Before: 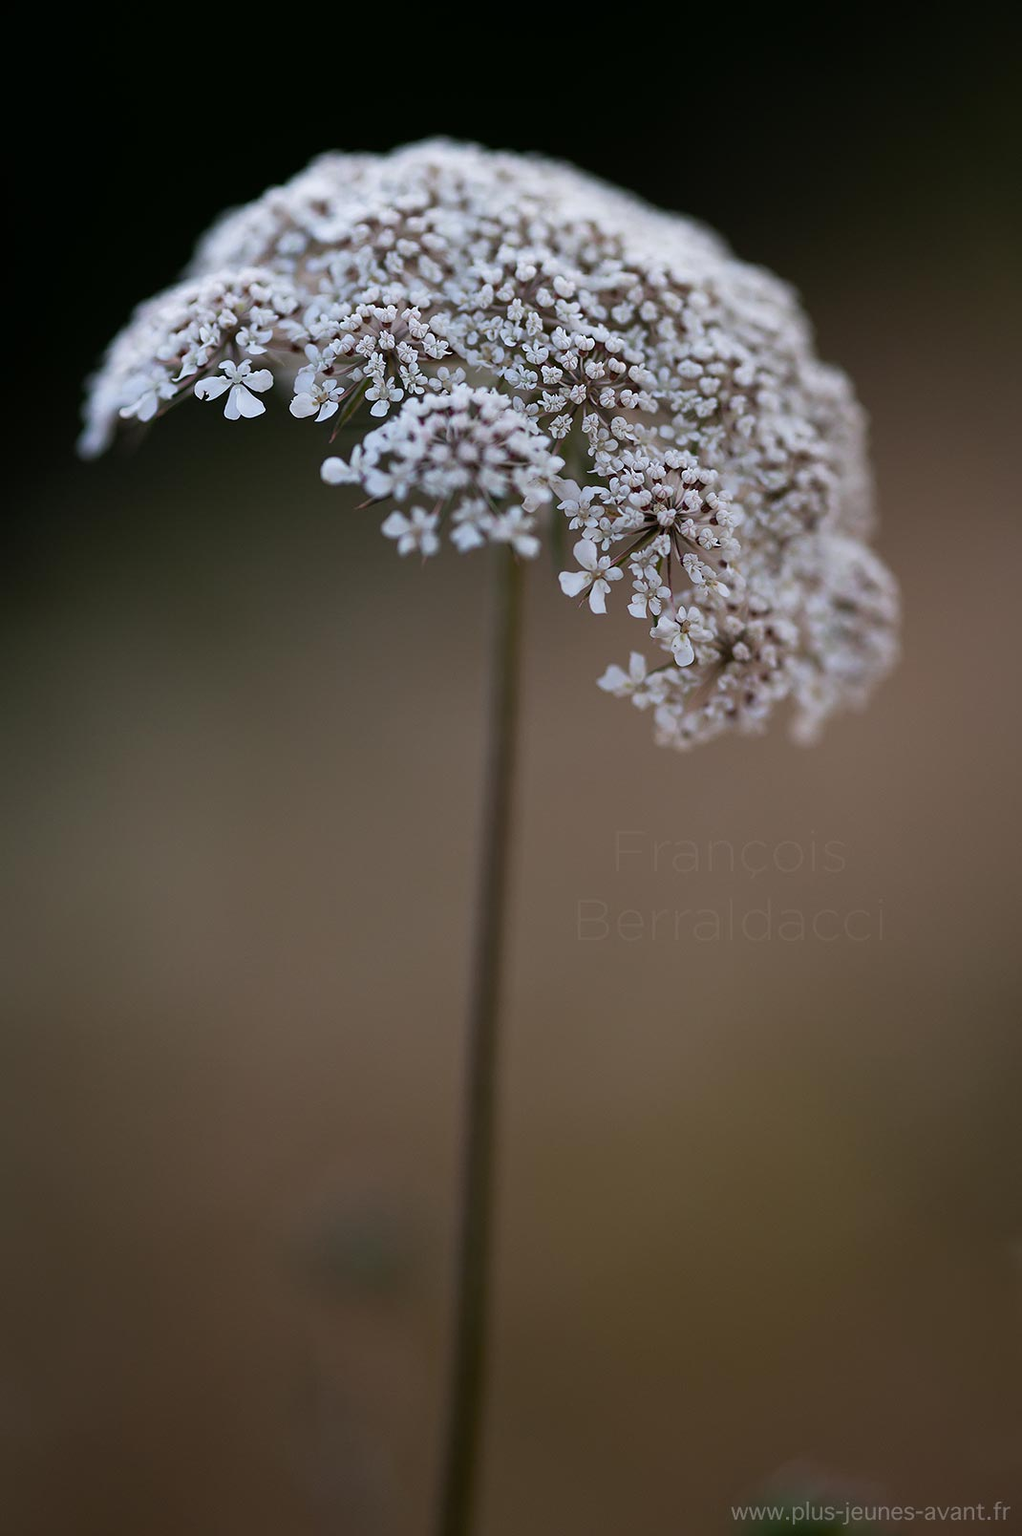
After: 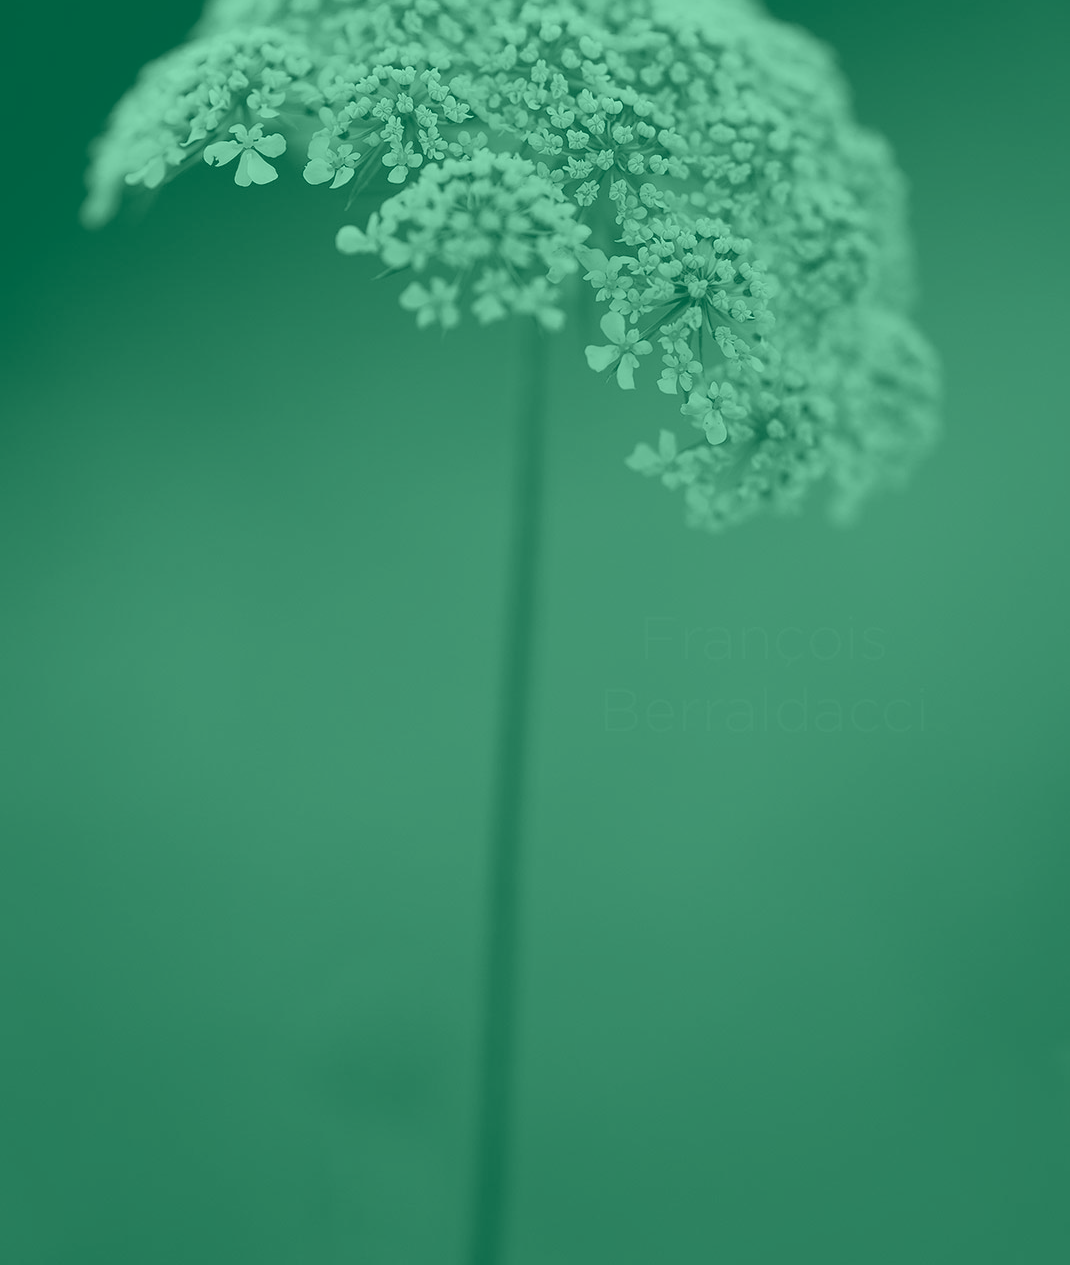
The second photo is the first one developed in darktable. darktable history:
colorize: hue 147.6°, saturation 65%, lightness 21.64%
crop and rotate: top 15.774%, bottom 5.506%
